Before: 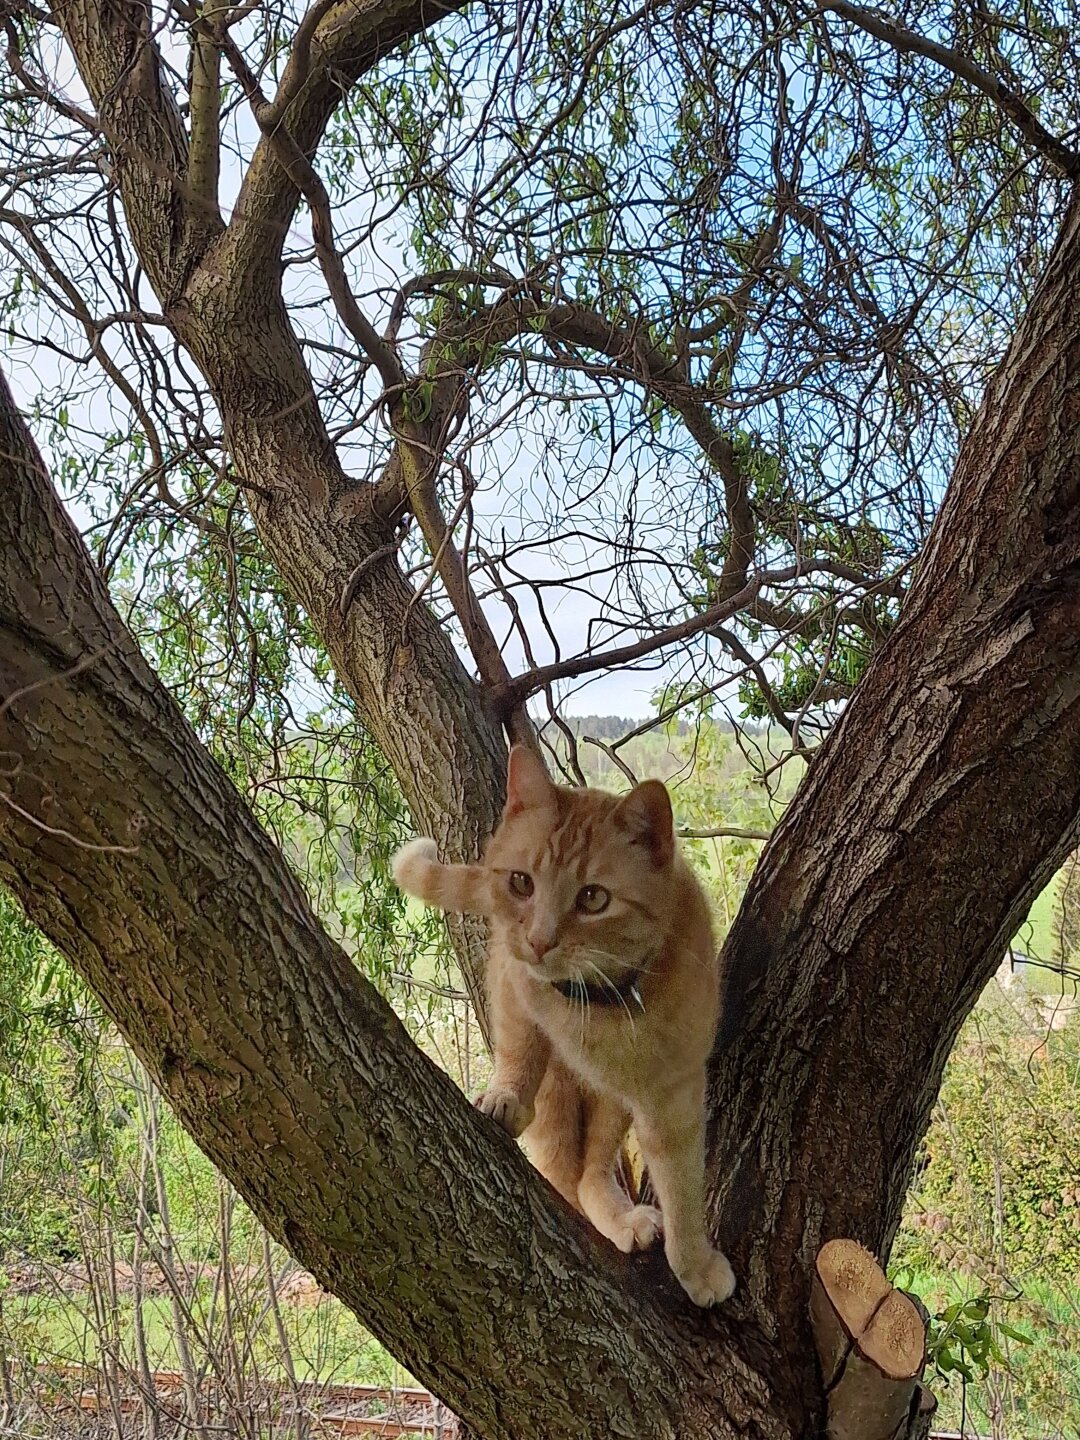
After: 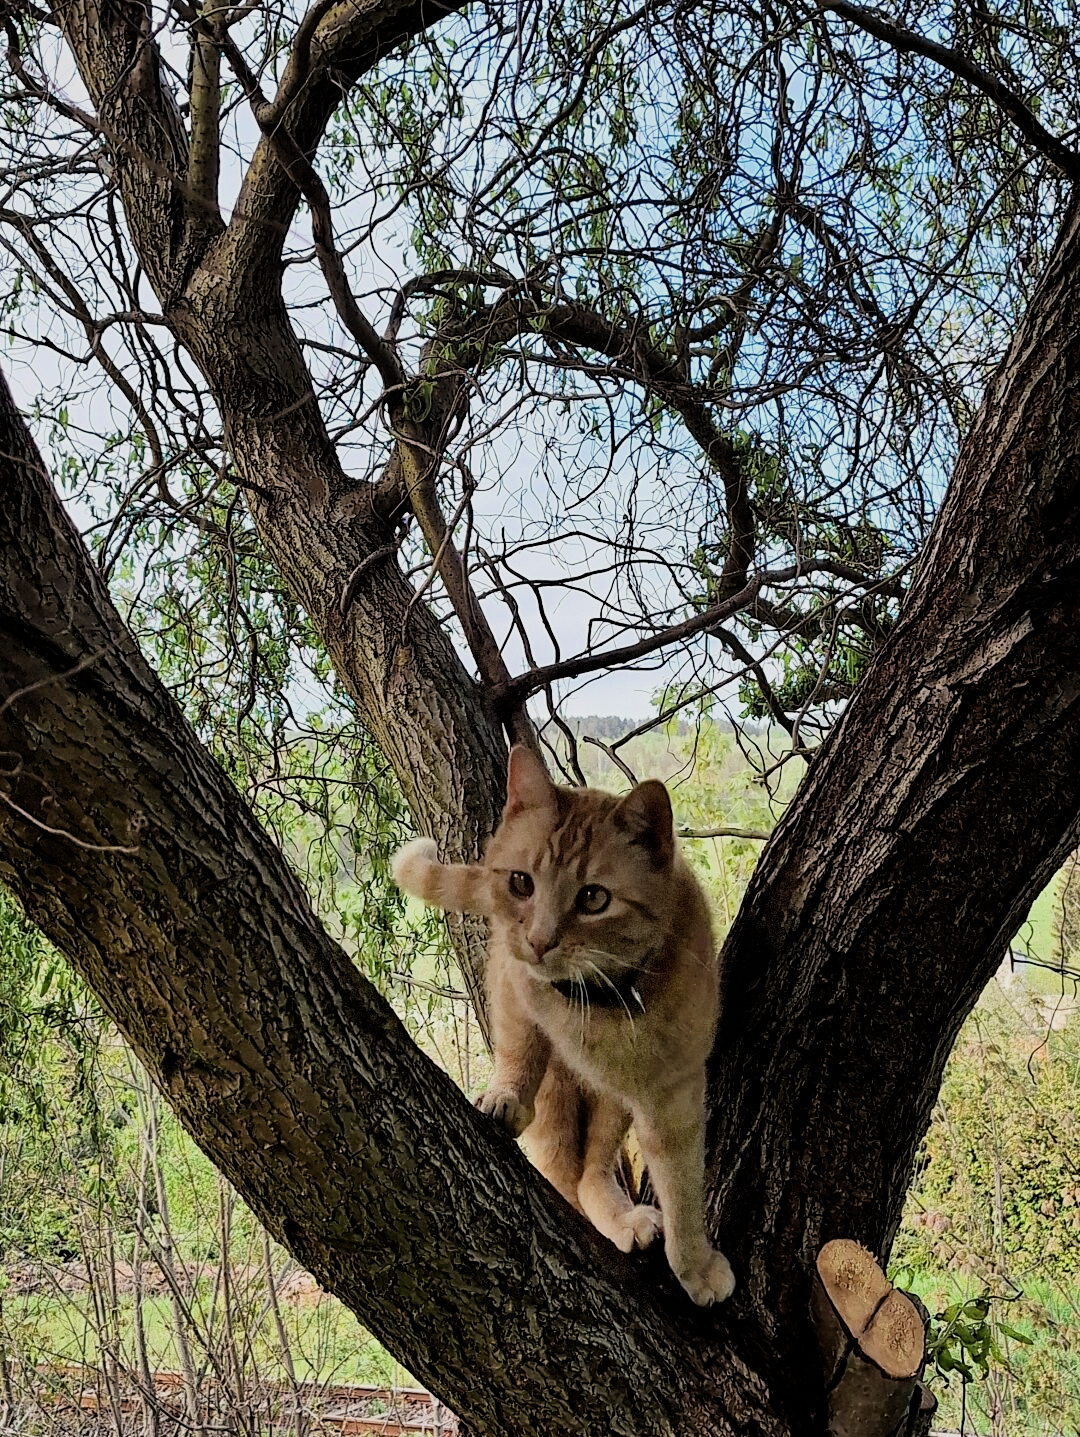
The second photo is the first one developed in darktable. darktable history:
crop: top 0.05%, bottom 0.098%
filmic rgb: black relative exposure -5 EV, hardness 2.88, contrast 1.4
